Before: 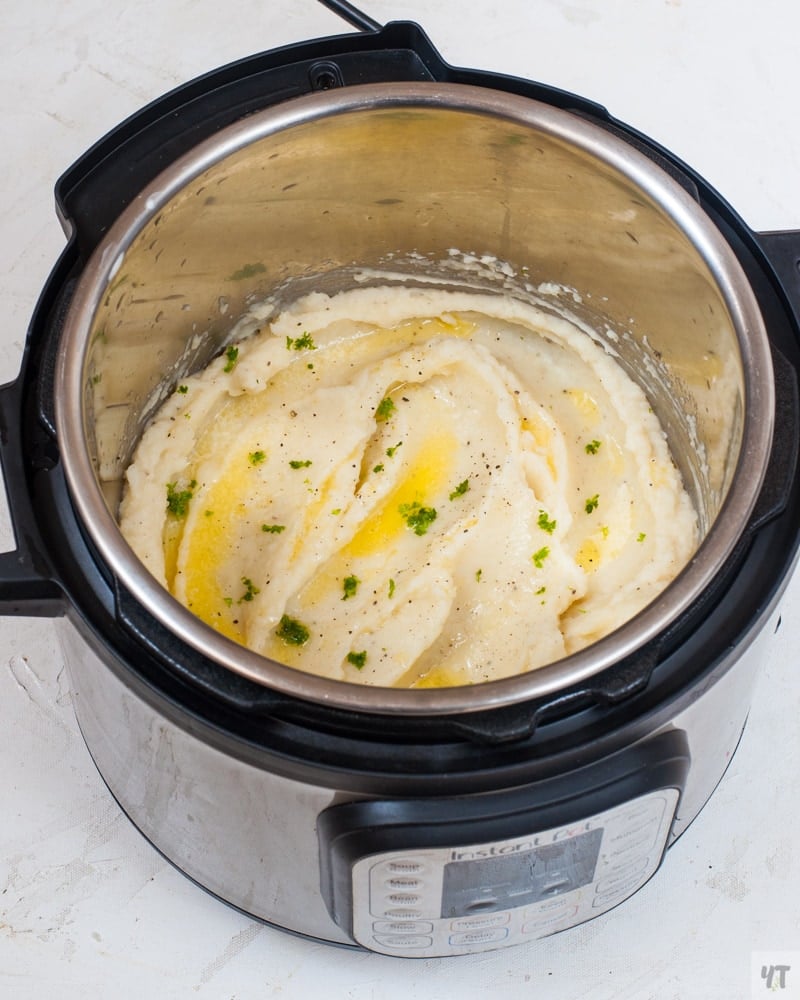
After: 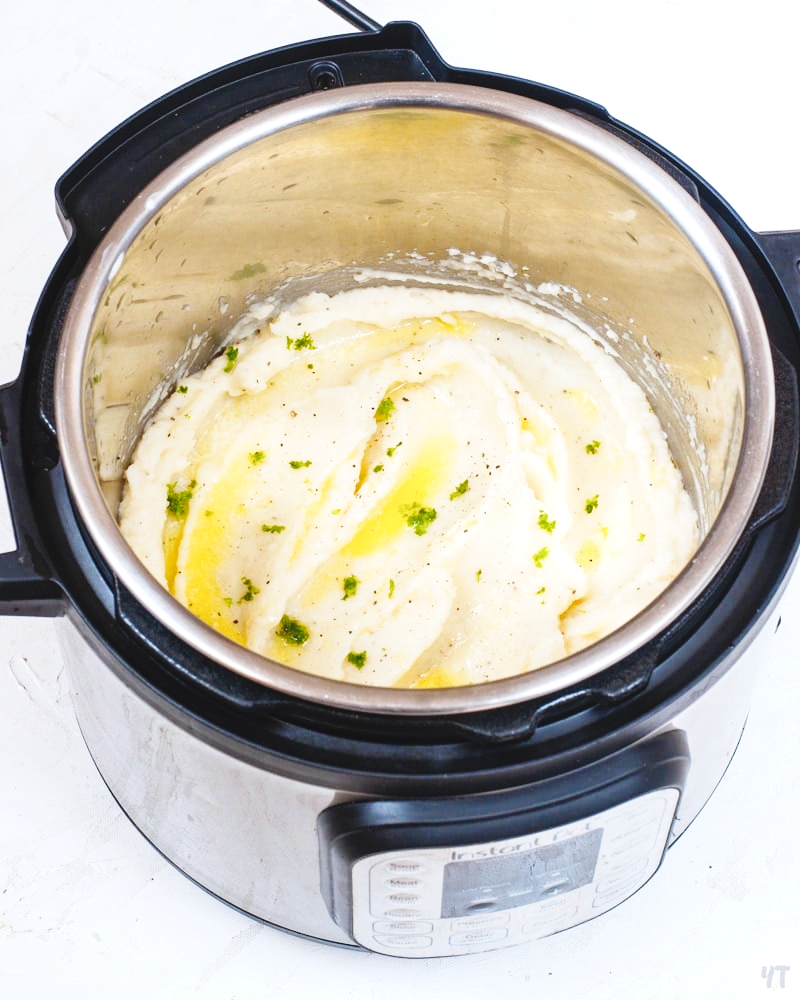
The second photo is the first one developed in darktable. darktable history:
base curve: curves: ch0 [(0, 0) (0.036, 0.025) (0.121, 0.166) (0.206, 0.329) (0.605, 0.79) (1, 1)], preserve colors none
white balance: red 0.974, blue 1.044
color balance: lift [1.007, 1, 1, 1], gamma [1.097, 1, 1, 1]
exposure: exposure 0.376 EV, compensate highlight preservation false
